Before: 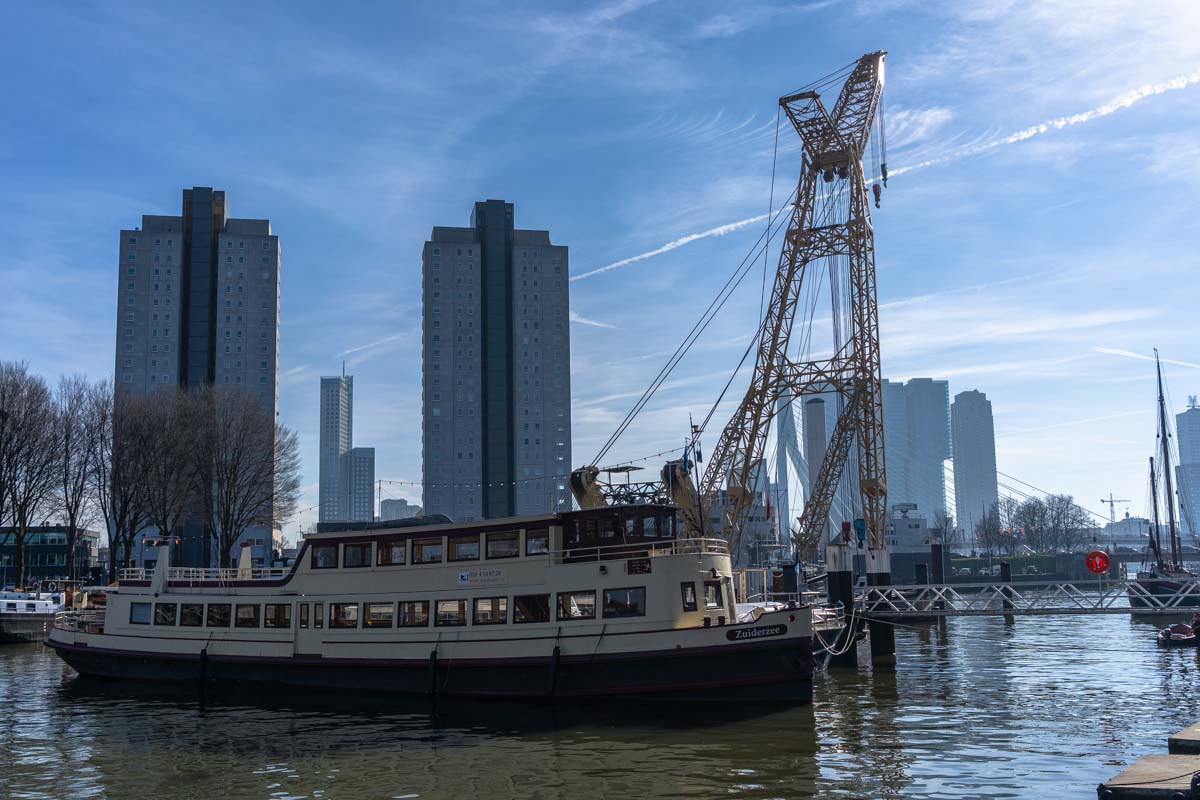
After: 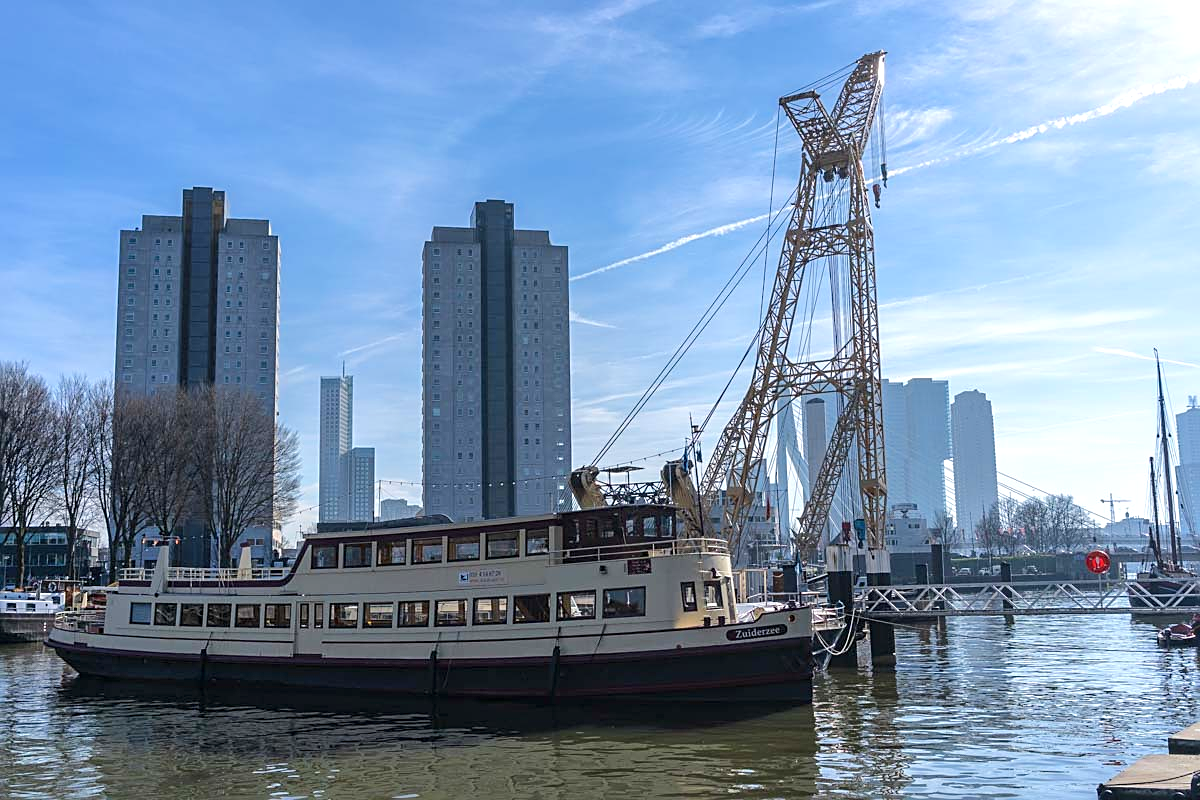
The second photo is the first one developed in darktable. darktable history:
sharpen: on, module defaults
tone equalizer: -8 EV 1.02 EV, -7 EV 1.01 EV, -6 EV 1 EV, -5 EV 0.961 EV, -4 EV 1.02 EV, -3 EV 0.75 EV, -2 EV 0.506 EV, -1 EV 0.256 EV, edges refinement/feathering 500, mask exposure compensation -1.57 EV, preserve details no
